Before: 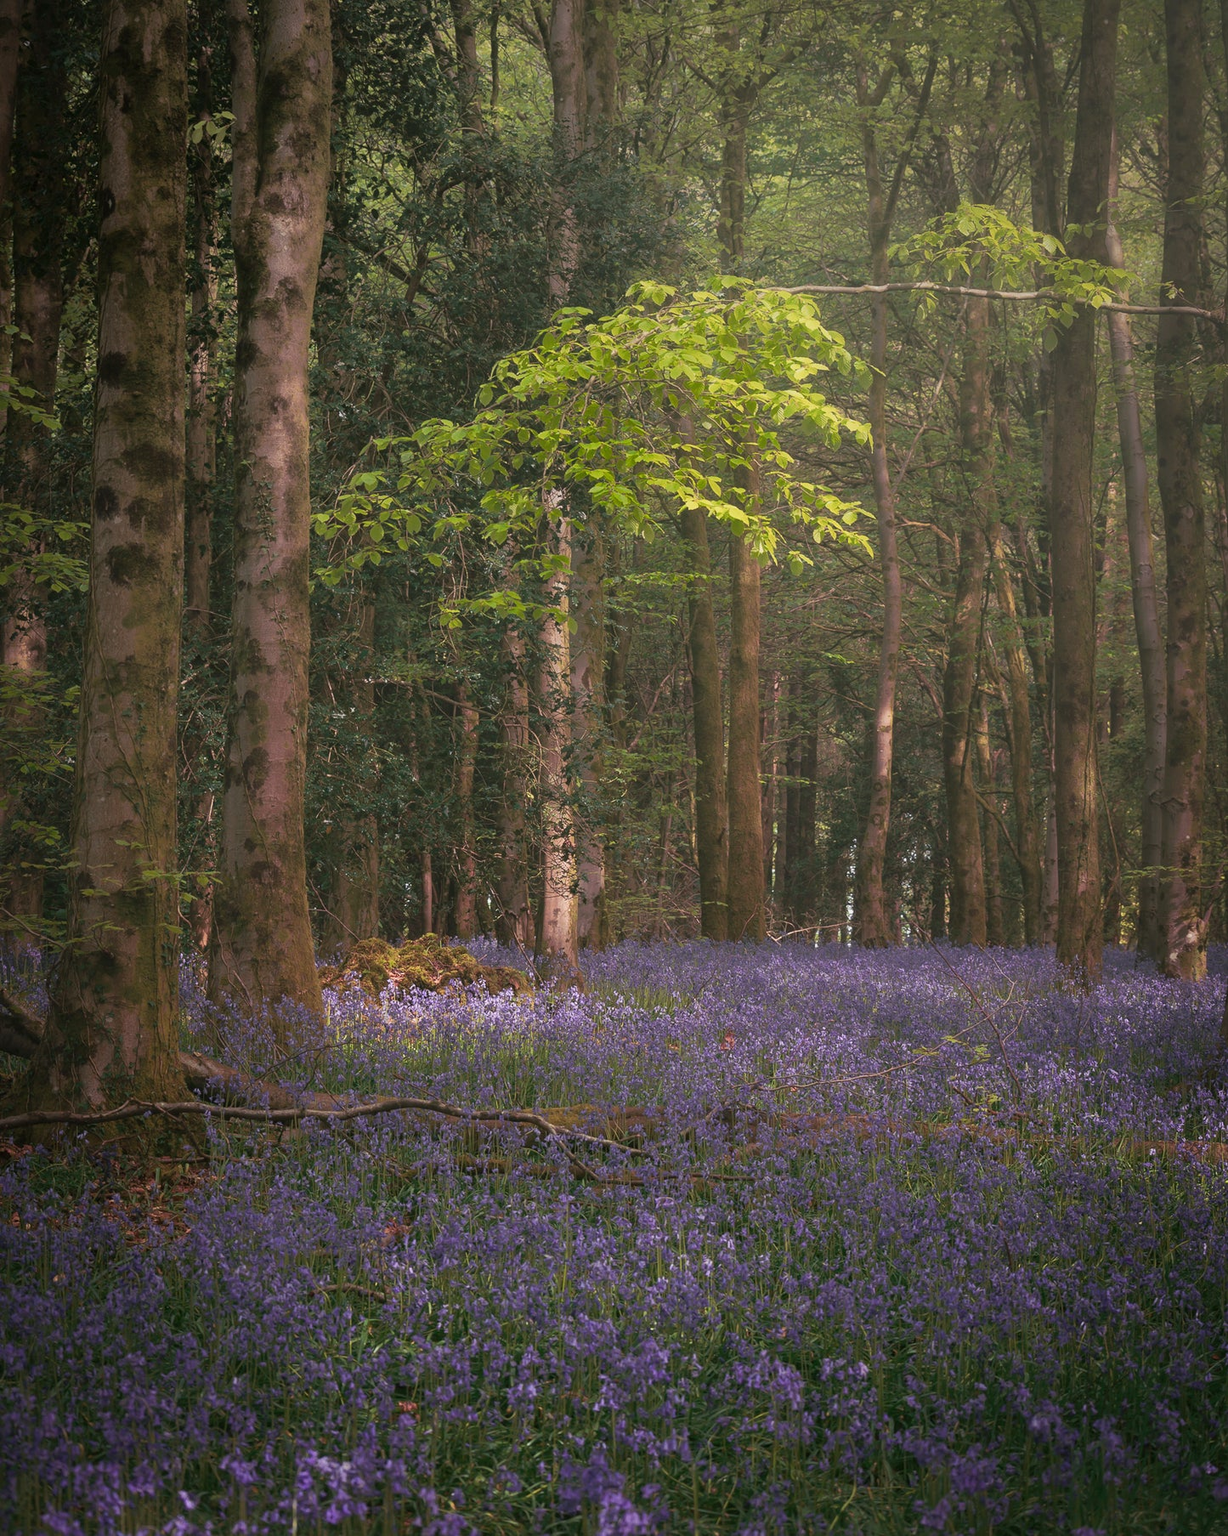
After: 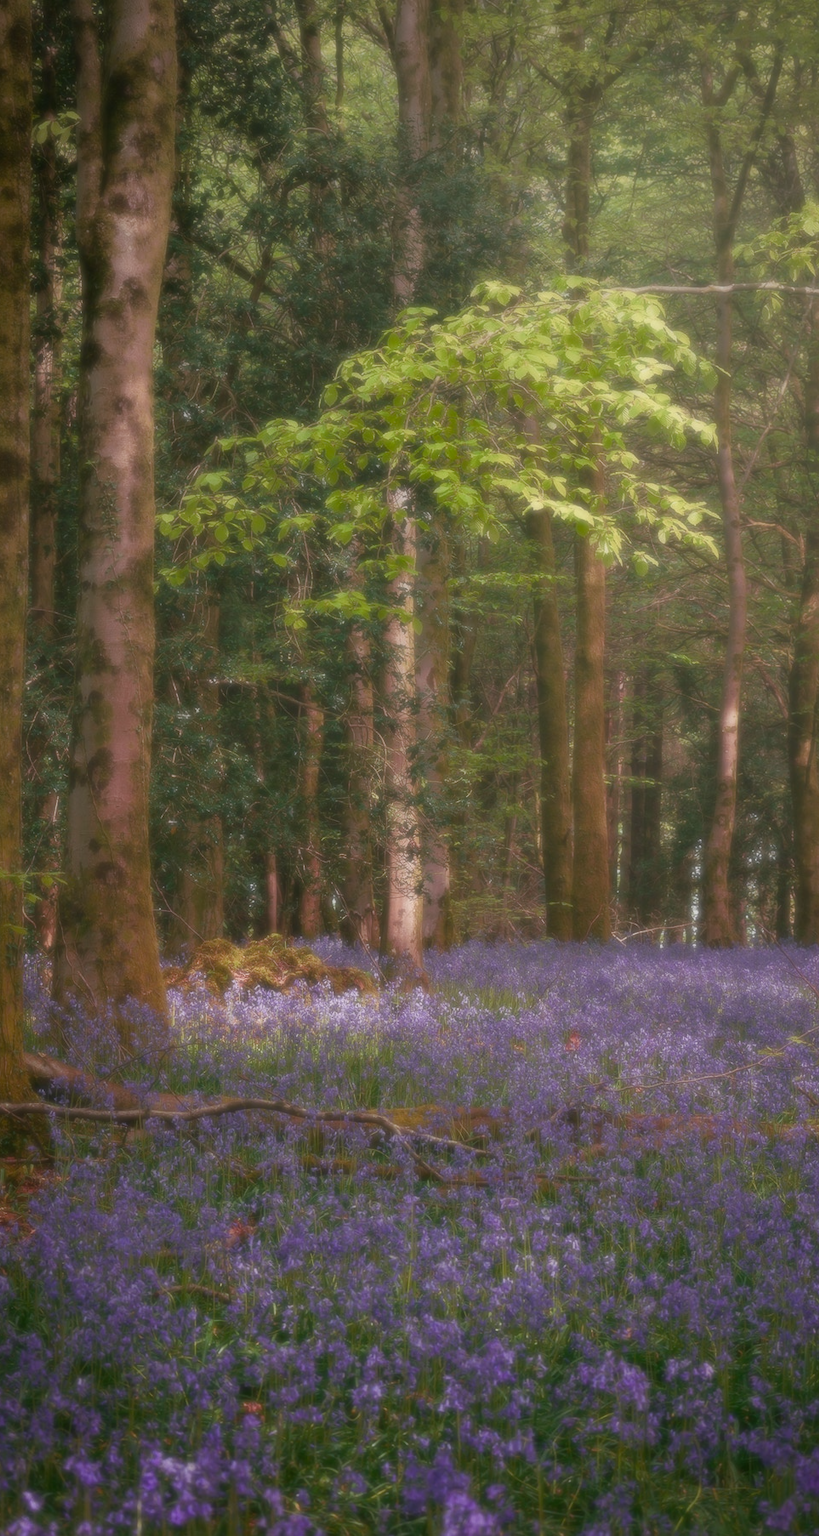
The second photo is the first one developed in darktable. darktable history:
color balance rgb: perceptual saturation grading › global saturation 20%, perceptual saturation grading › highlights -50%, perceptual saturation grading › shadows 30%
rotate and perspective: automatic cropping off
soften: size 8.67%, mix 49%
crop and rotate: left 12.673%, right 20.66%
